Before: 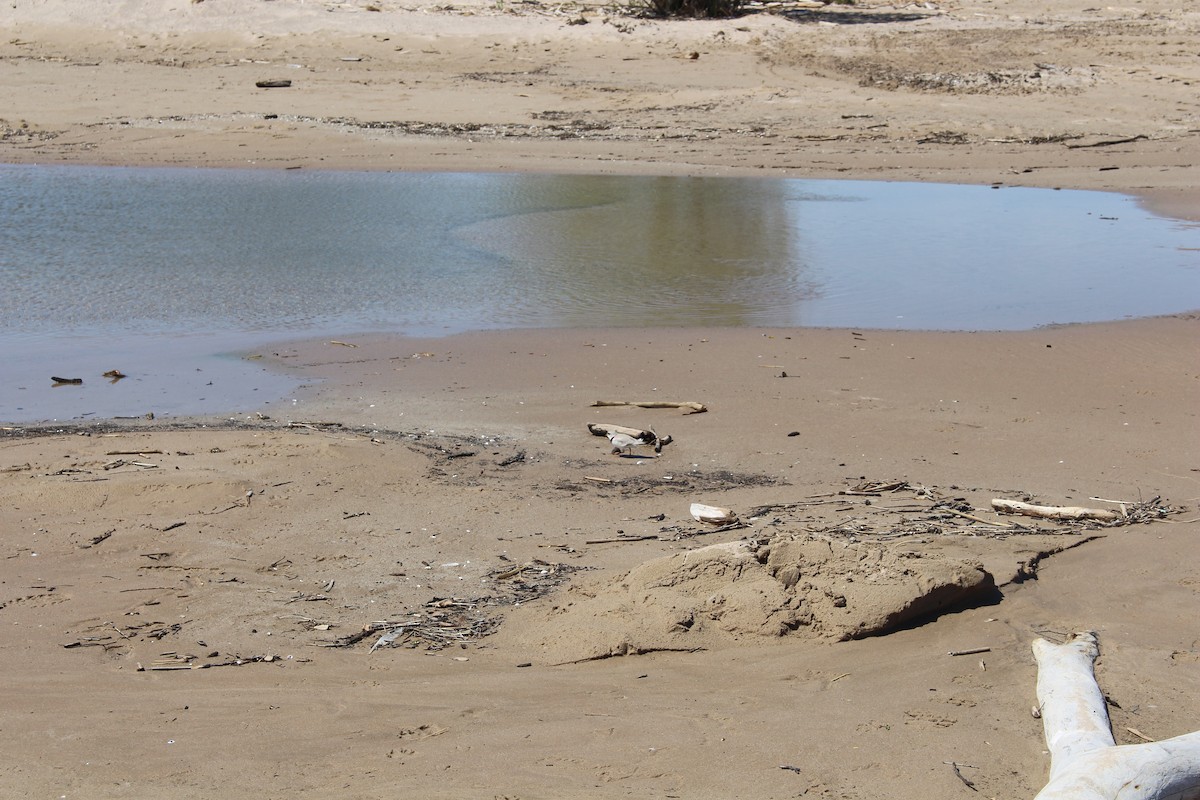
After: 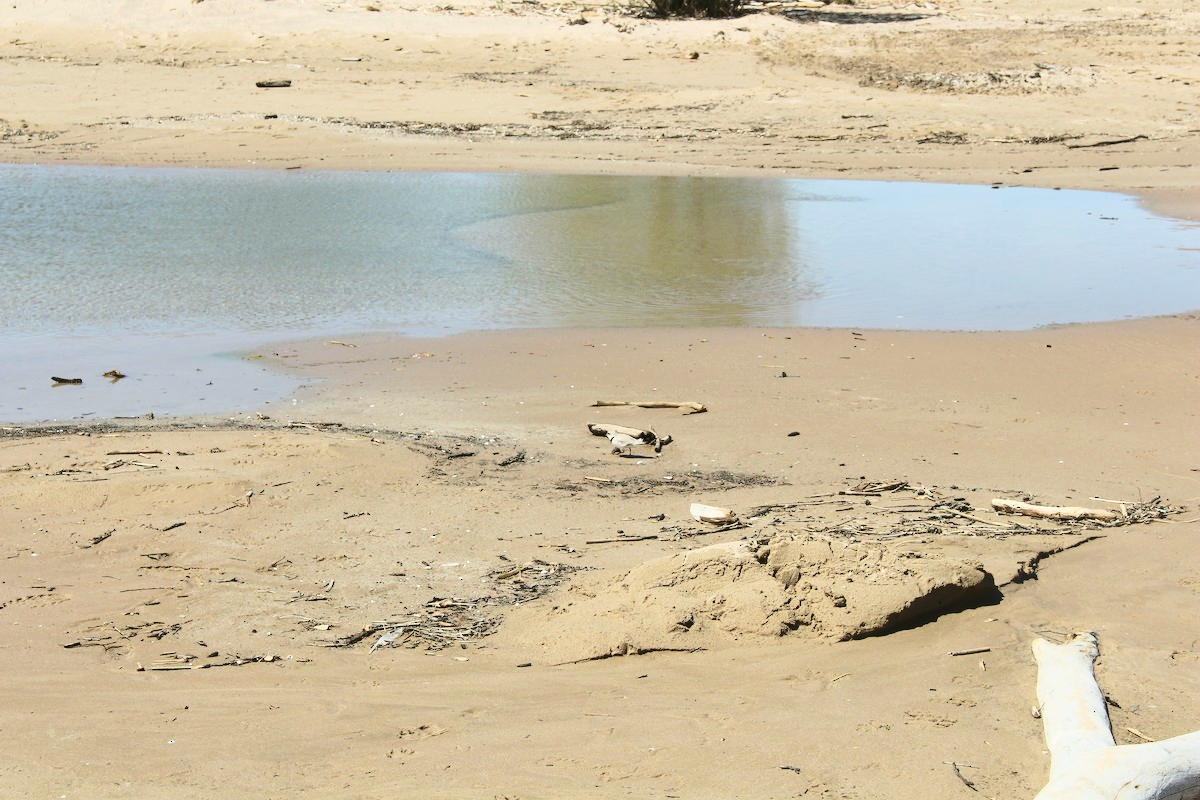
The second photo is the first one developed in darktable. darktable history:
color balance: mode lift, gamma, gain (sRGB), lift [1.04, 1, 1, 0.97], gamma [1.01, 1, 1, 0.97], gain [0.96, 1, 1, 0.97]
base curve: curves: ch0 [(0, 0) (0.028, 0.03) (0.121, 0.232) (0.46, 0.748) (0.859, 0.968) (1, 1)]
